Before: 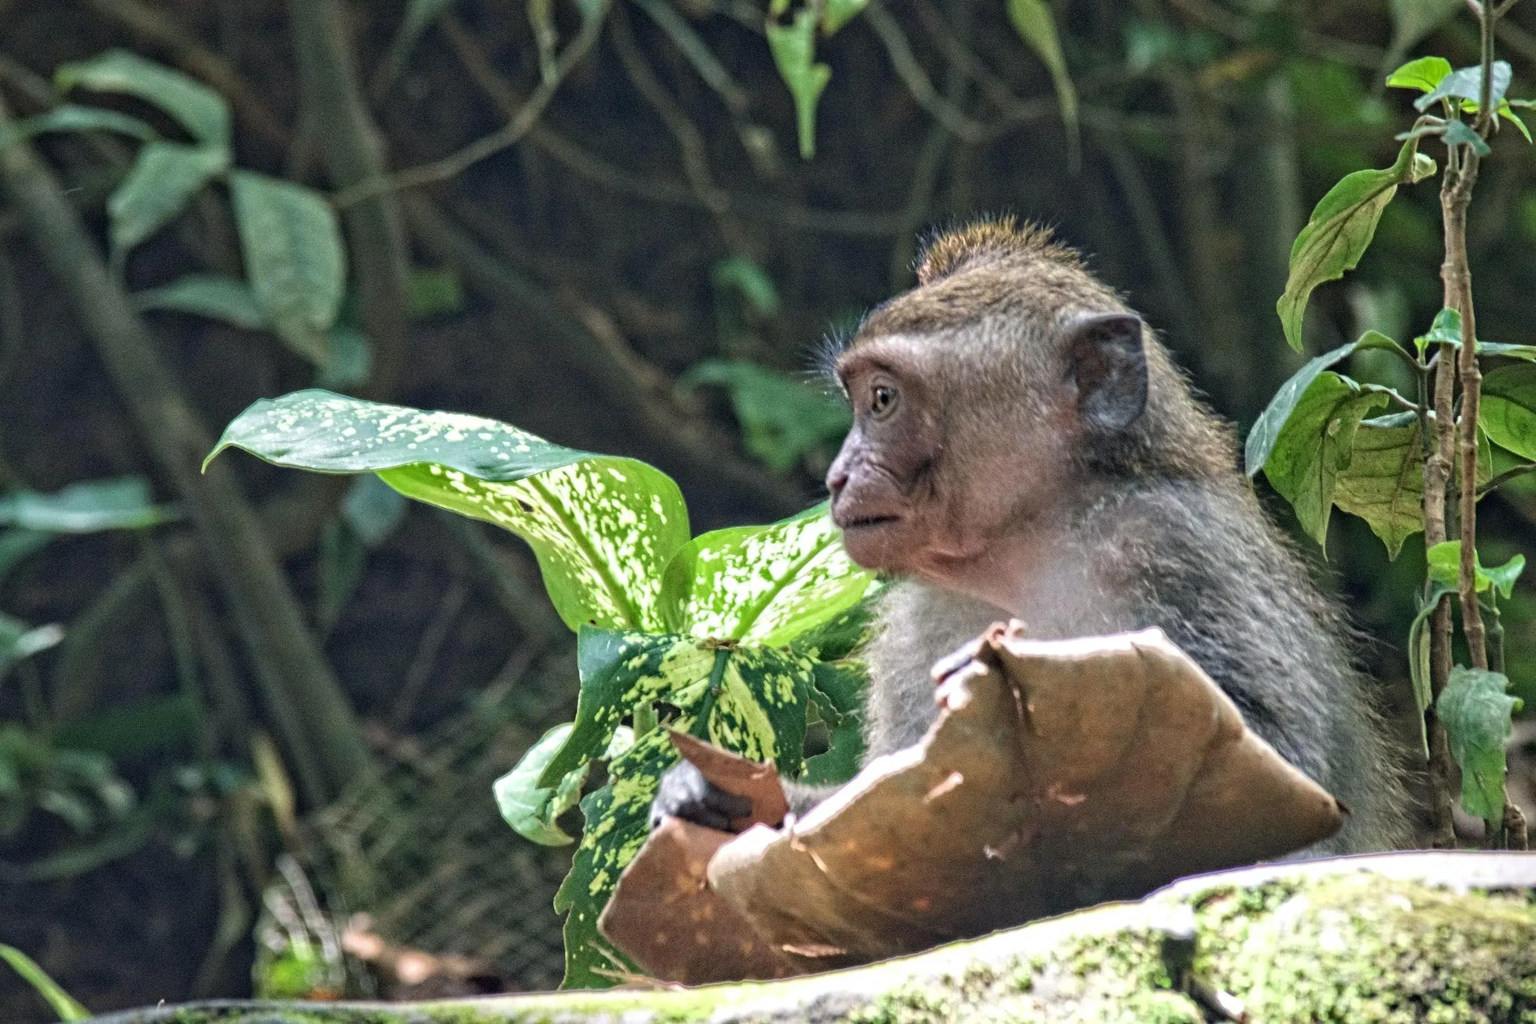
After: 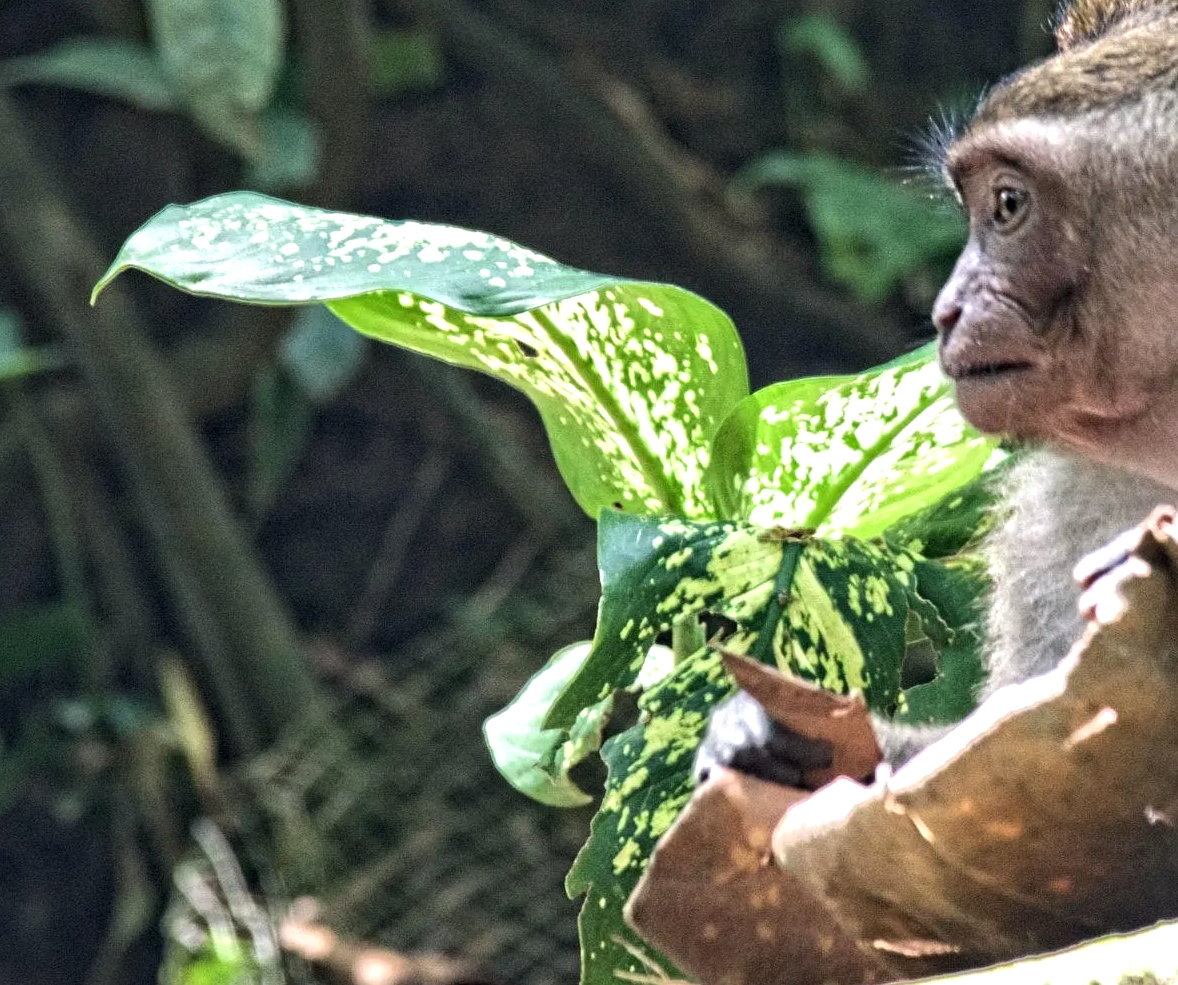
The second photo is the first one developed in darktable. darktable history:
tone equalizer: -8 EV -0.419 EV, -7 EV -0.399 EV, -6 EV -0.314 EV, -5 EV -0.23 EV, -3 EV 0.226 EV, -2 EV 0.313 EV, -1 EV 0.389 EV, +0 EV 0.437 EV, edges refinement/feathering 500, mask exposure compensation -1.57 EV, preserve details guided filter
crop: left 8.746%, top 24.148%, right 34.314%, bottom 4.468%
local contrast: mode bilateral grid, contrast 19, coarseness 51, detail 120%, midtone range 0.2
